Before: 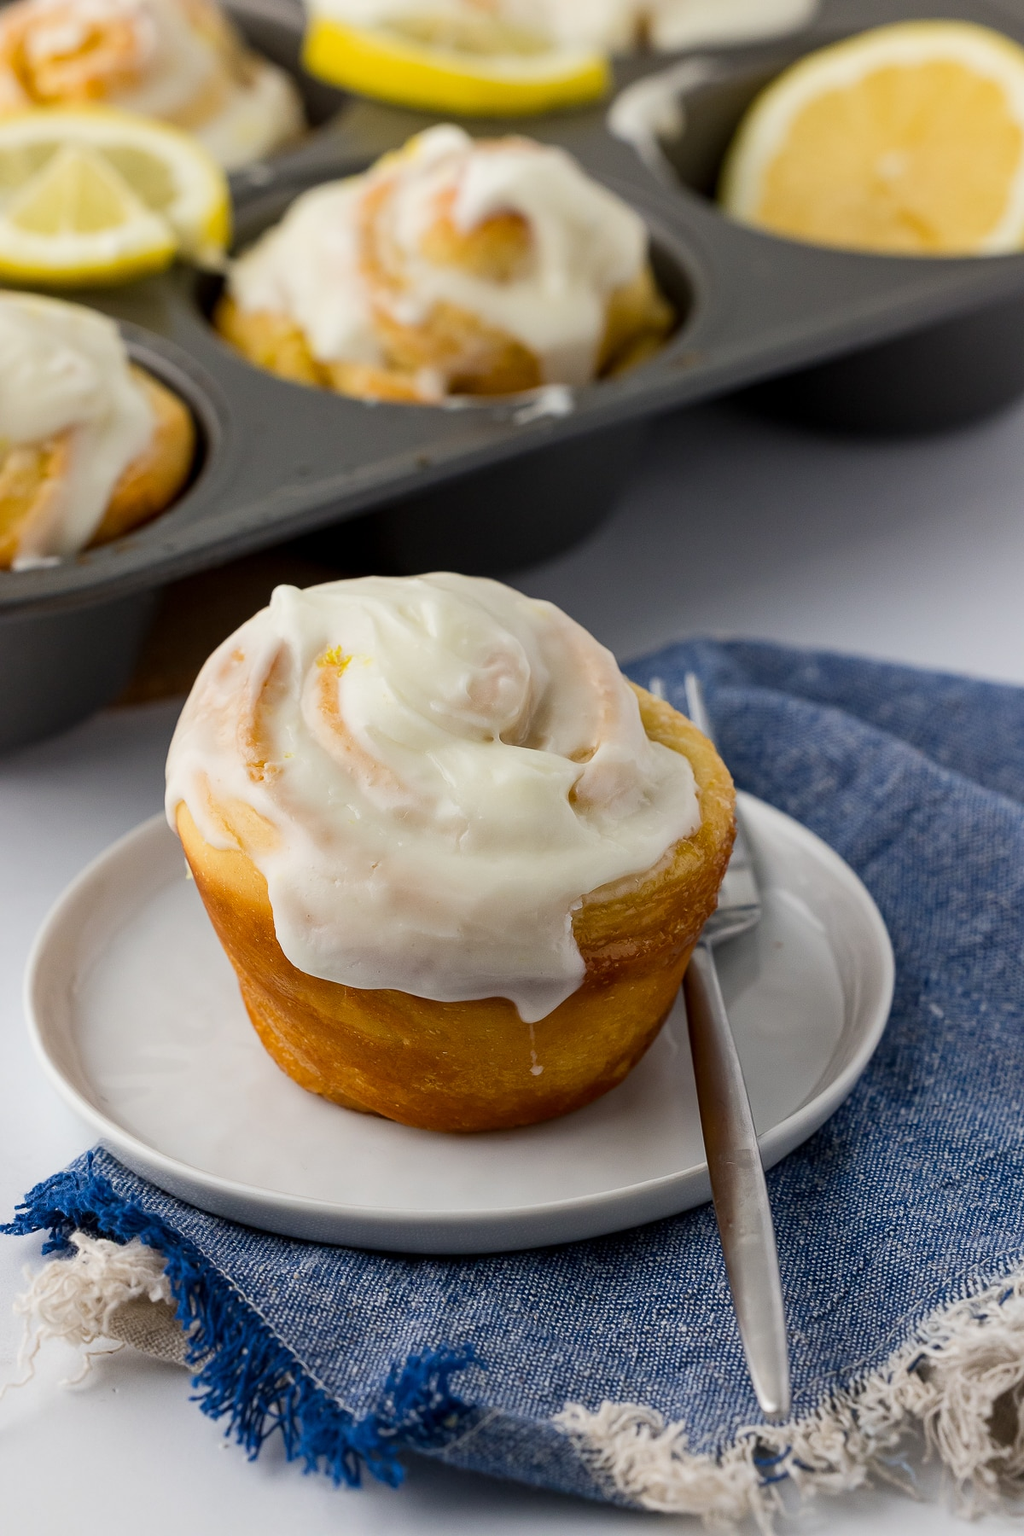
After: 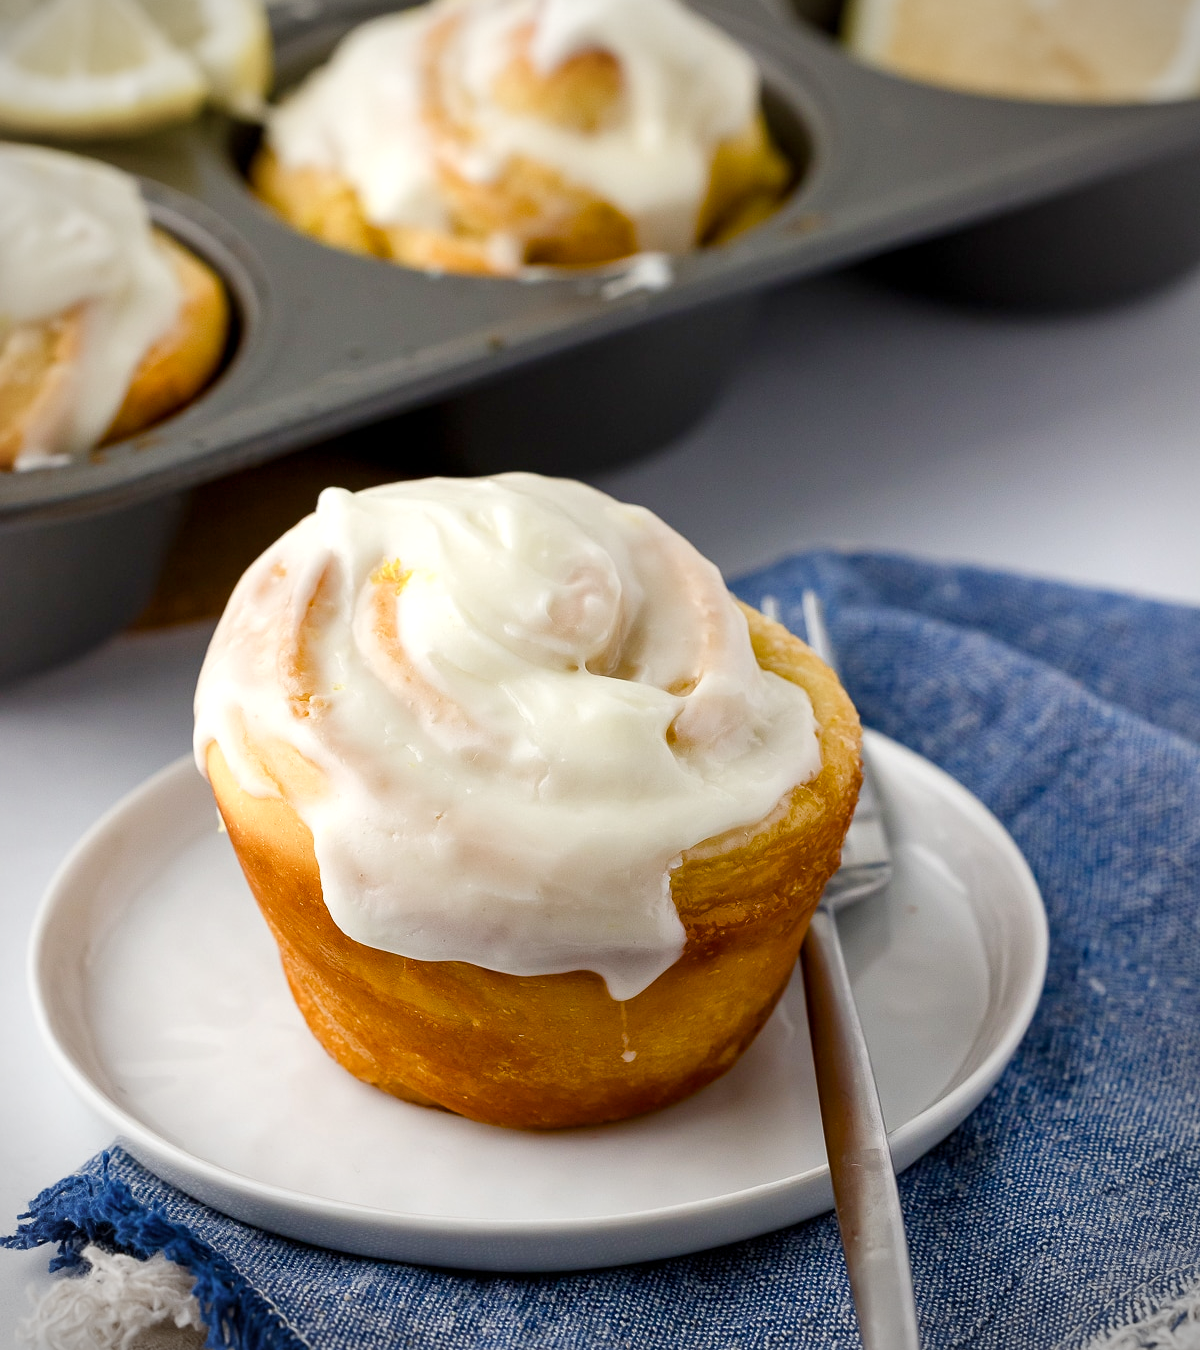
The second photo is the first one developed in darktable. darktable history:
vignetting: on, module defaults
crop: top 11.038%, bottom 13.962%
color balance rgb: perceptual saturation grading › global saturation 20%, perceptual saturation grading › highlights -50%, perceptual saturation grading › shadows 30%, perceptual brilliance grading › global brilliance 10%, perceptual brilliance grading › shadows 15%
